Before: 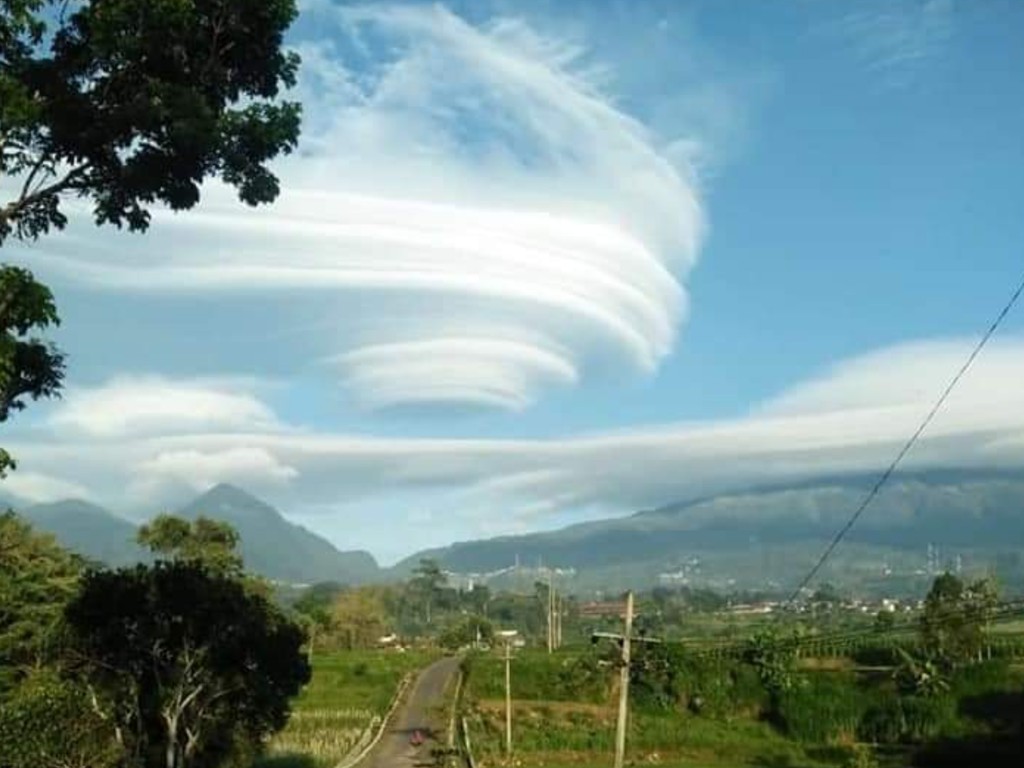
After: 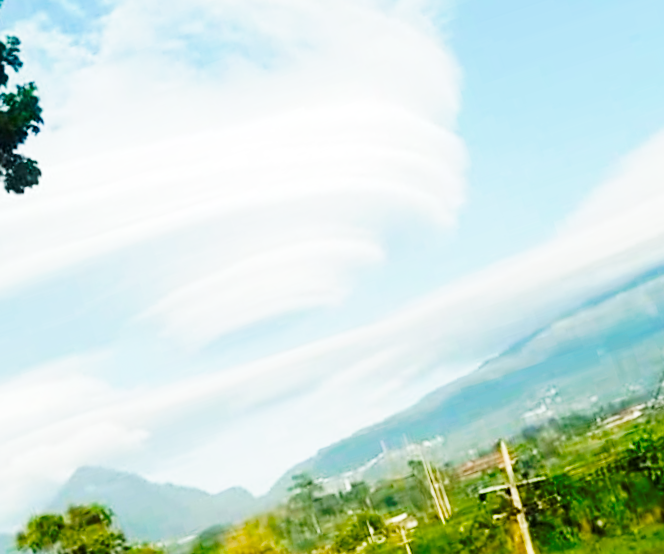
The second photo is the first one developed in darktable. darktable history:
color balance rgb: shadows lift › hue 85.5°, perceptual saturation grading › global saturation 24.546%, perceptual saturation grading › highlights -23.619%, perceptual saturation grading › mid-tones 23.872%, perceptual saturation grading › shadows 39.113%, perceptual brilliance grading › global brilliance 2.966%, perceptual brilliance grading › highlights -3.216%, perceptual brilliance grading › shadows 2.598%
crop and rotate: angle 18.46°, left 6.771%, right 4.228%, bottom 1.089%
sharpen: radius 1.596, amount 0.366, threshold 1.24
tone curve: curves: ch0 [(0, 0) (0.003, 0.003) (0.011, 0.013) (0.025, 0.028) (0.044, 0.05) (0.069, 0.079) (0.1, 0.113) (0.136, 0.154) (0.177, 0.201) (0.224, 0.268) (0.277, 0.38) (0.335, 0.486) (0.399, 0.588) (0.468, 0.688) (0.543, 0.787) (0.623, 0.854) (0.709, 0.916) (0.801, 0.957) (0.898, 0.978) (1, 1)], preserve colors none
